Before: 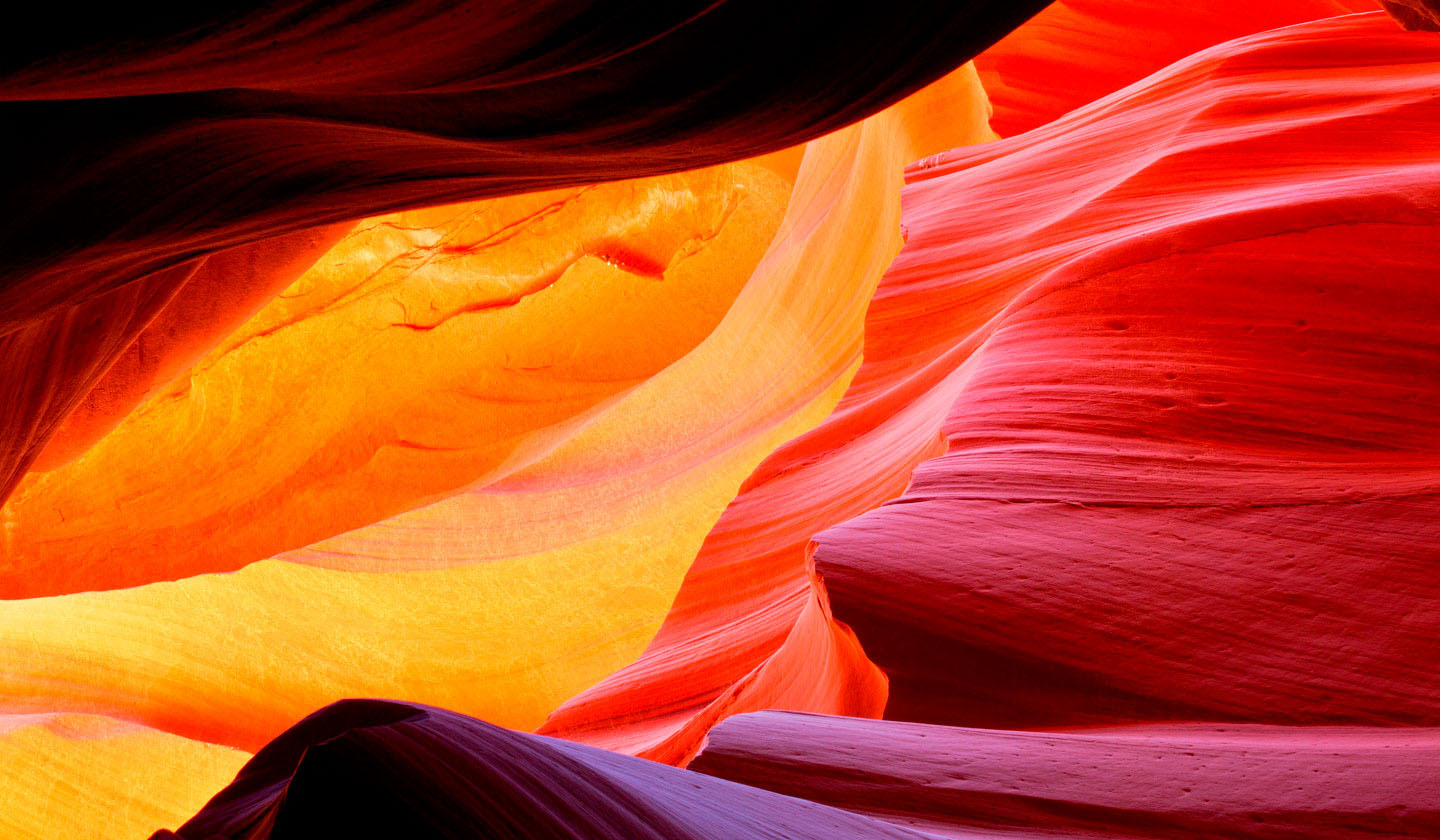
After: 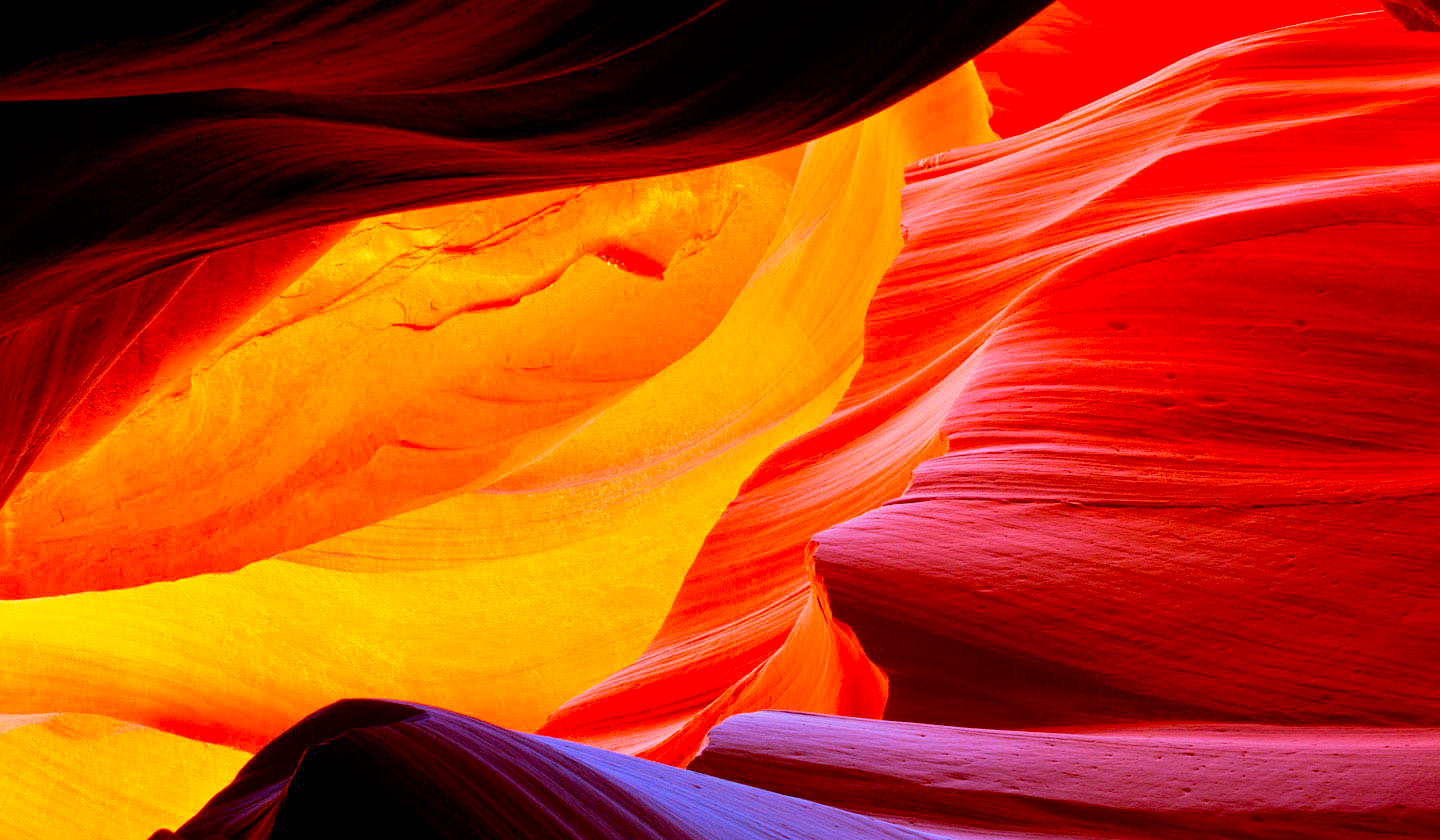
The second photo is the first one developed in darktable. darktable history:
sharpen: amount 0.2
color contrast: green-magenta contrast 1.12, blue-yellow contrast 1.95, unbound 0
